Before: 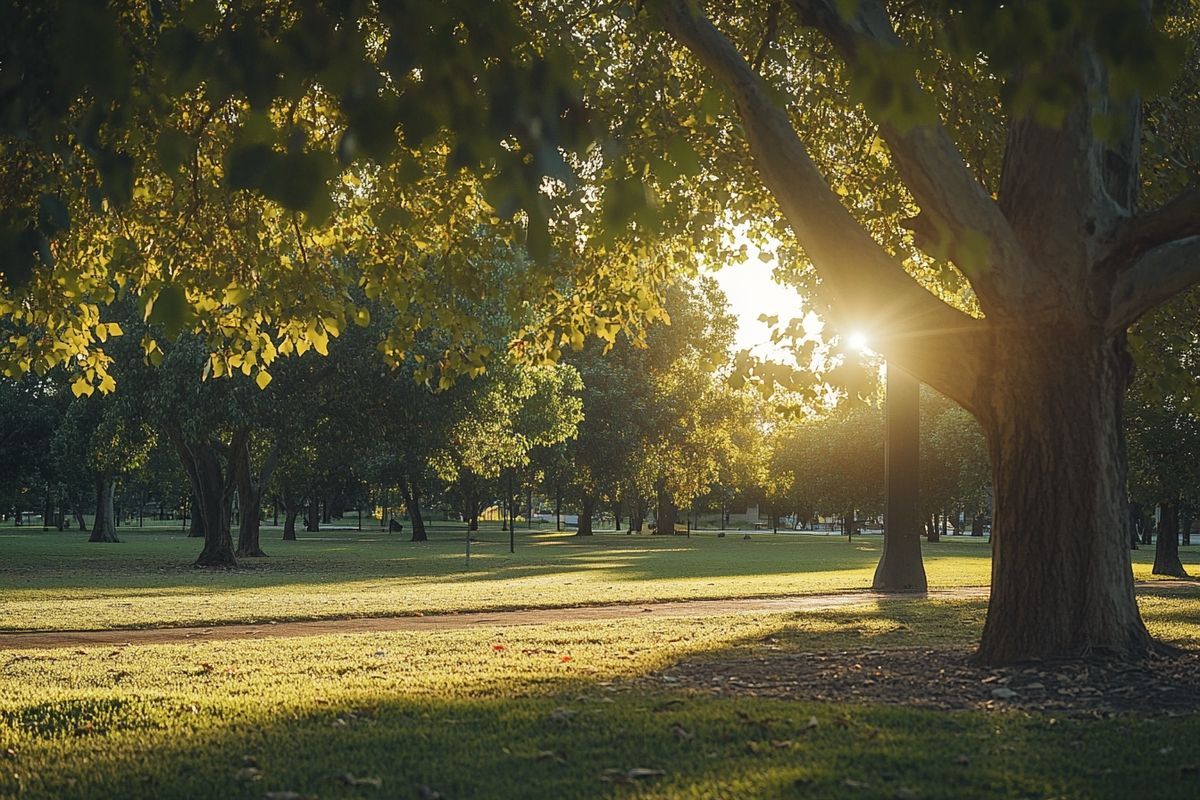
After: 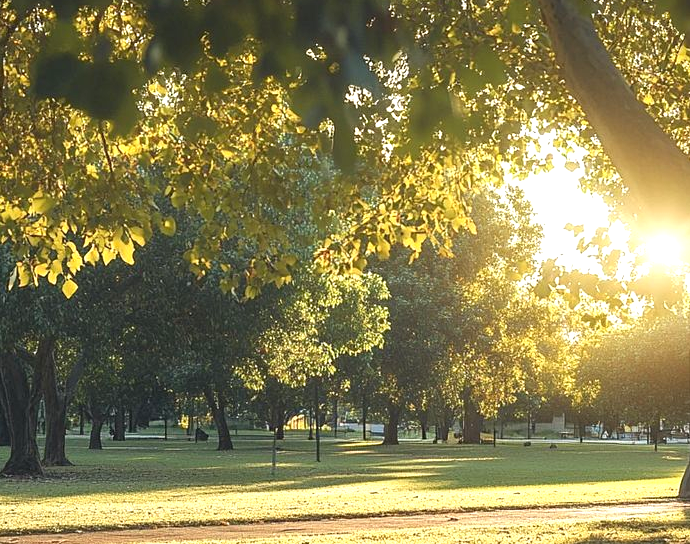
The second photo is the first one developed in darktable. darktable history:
crop: left 16.231%, top 11.431%, right 26.19%, bottom 20.491%
exposure: exposure 0.765 EV, compensate exposure bias true, compensate highlight preservation false
